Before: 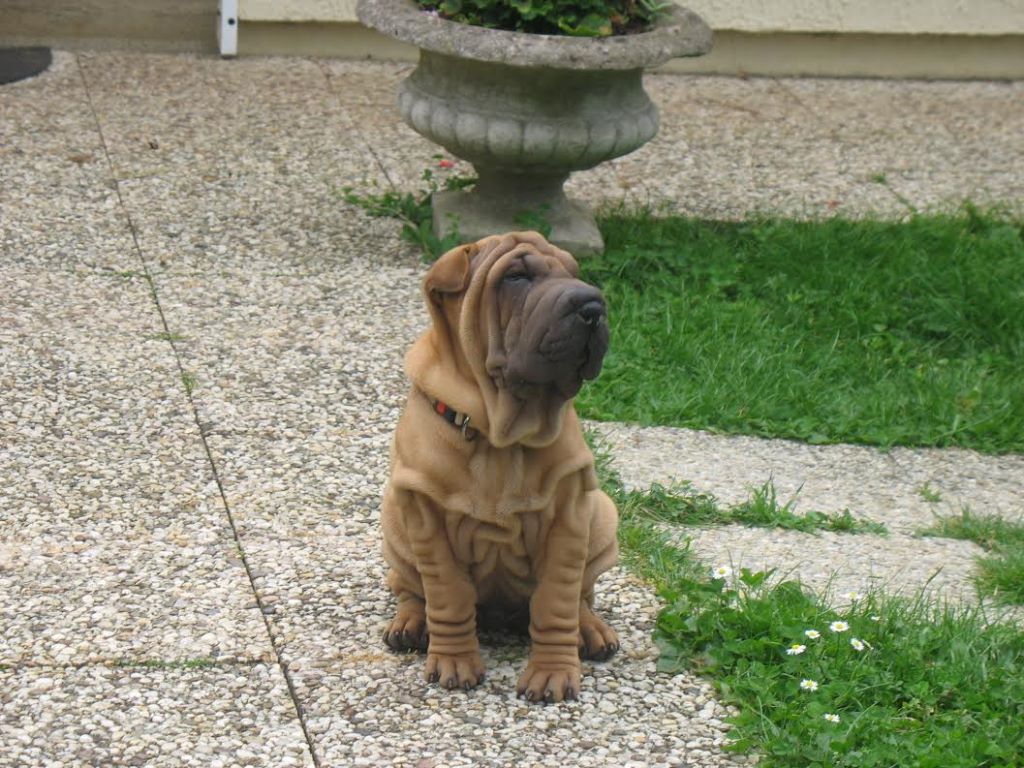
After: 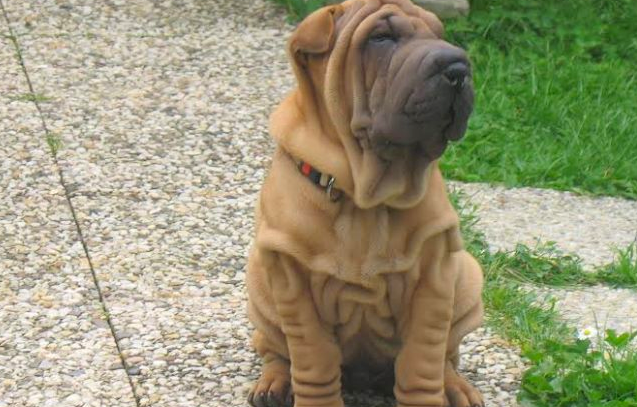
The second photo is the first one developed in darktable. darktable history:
contrast brightness saturation: brightness 0.085, saturation 0.191
crop: left 13.21%, top 31.228%, right 24.545%, bottom 15.728%
